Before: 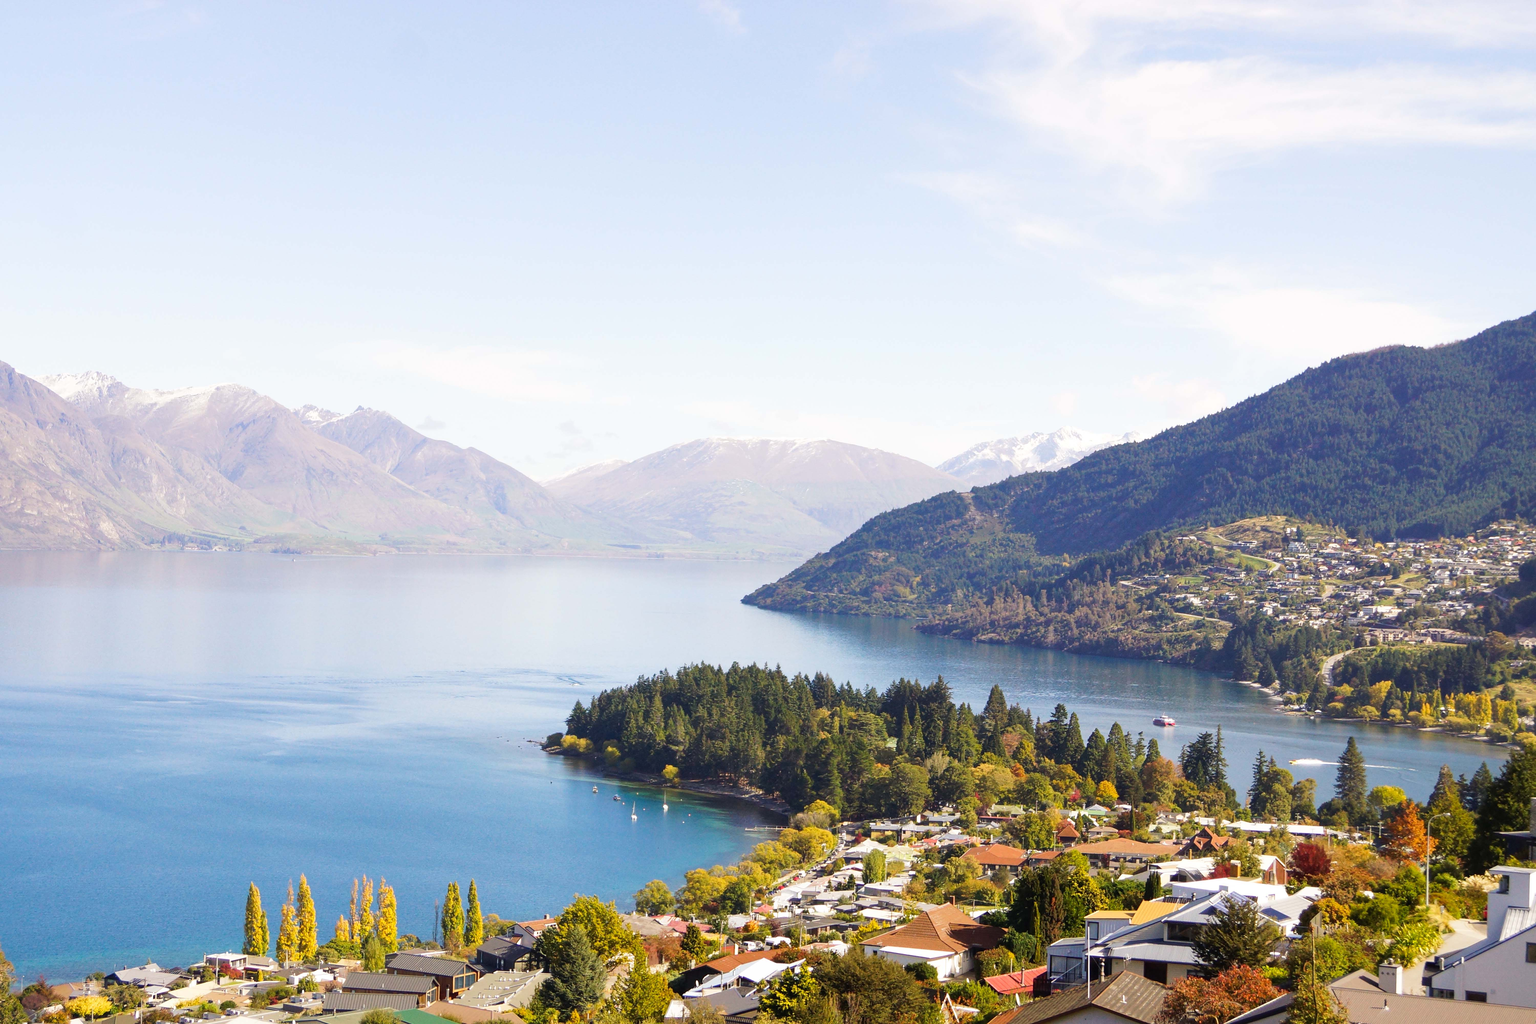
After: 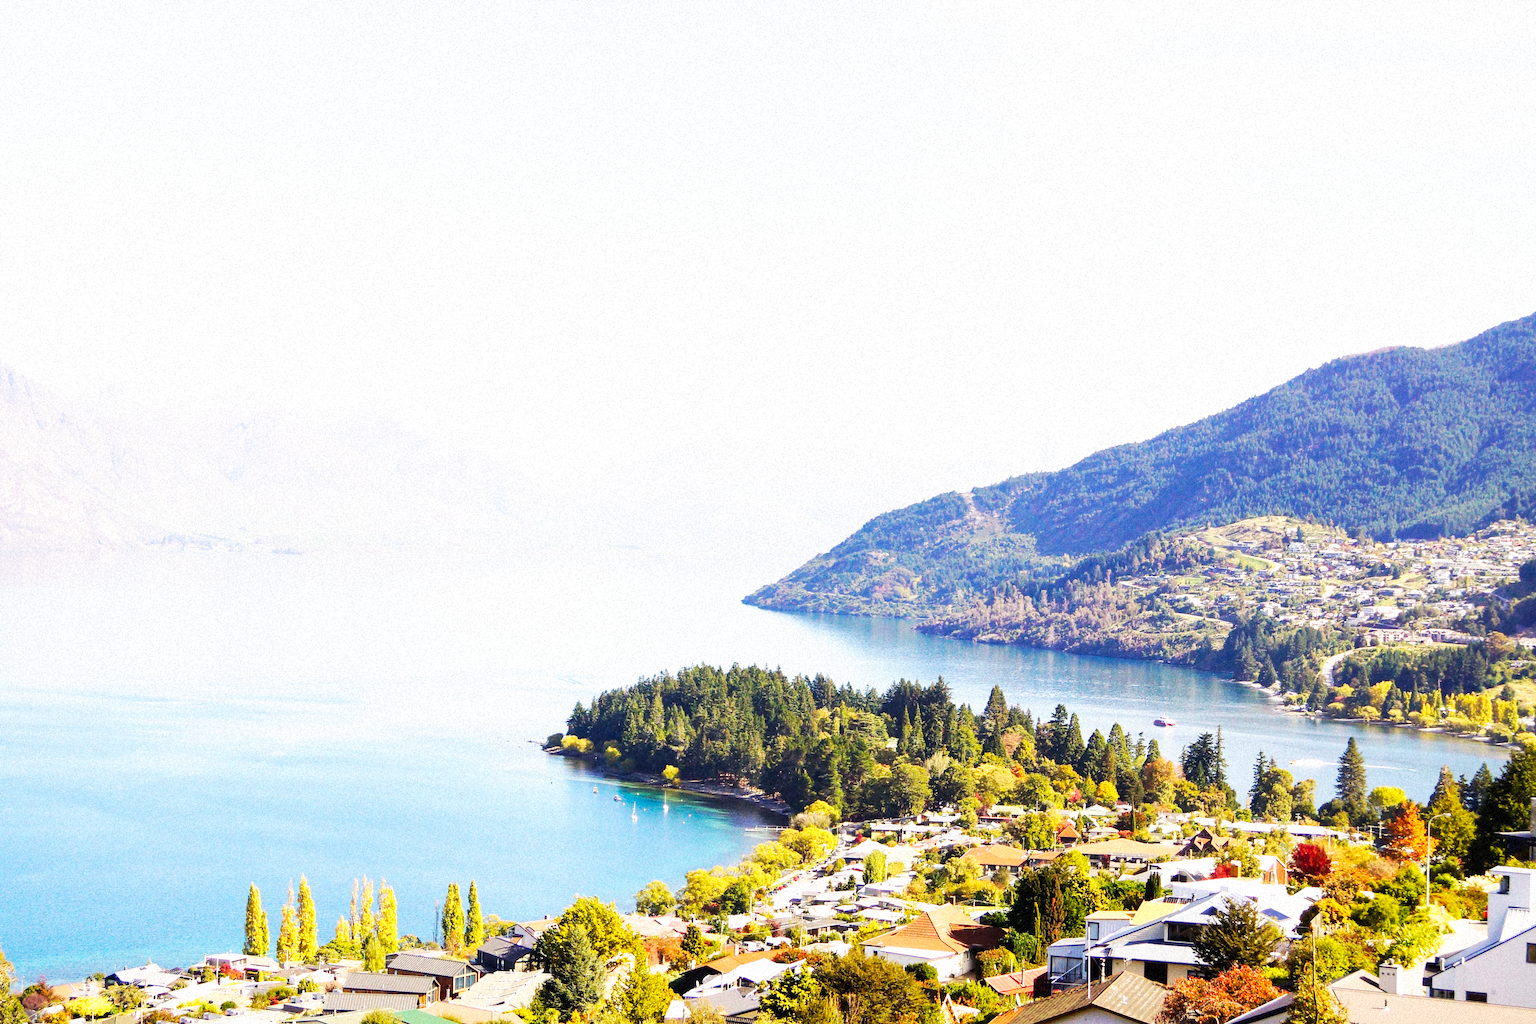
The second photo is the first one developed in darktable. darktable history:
base curve: curves: ch0 [(0, 0) (0.007, 0.004) (0.027, 0.03) (0.046, 0.07) (0.207, 0.54) (0.442, 0.872) (0.673, 0.972) (1, 1)], preserve colors none
grain: mid-tones bias 0%
